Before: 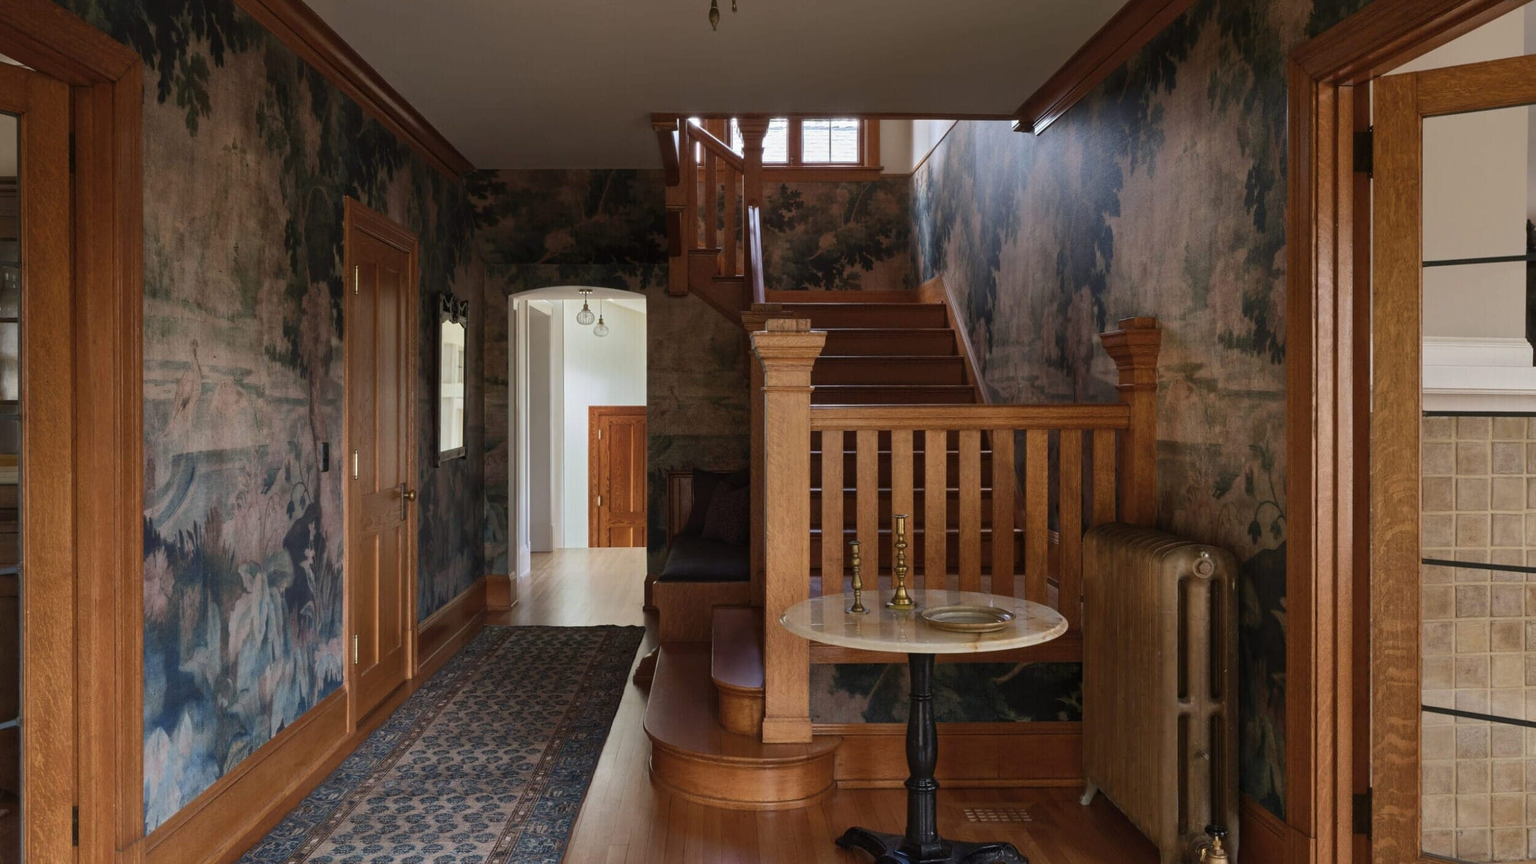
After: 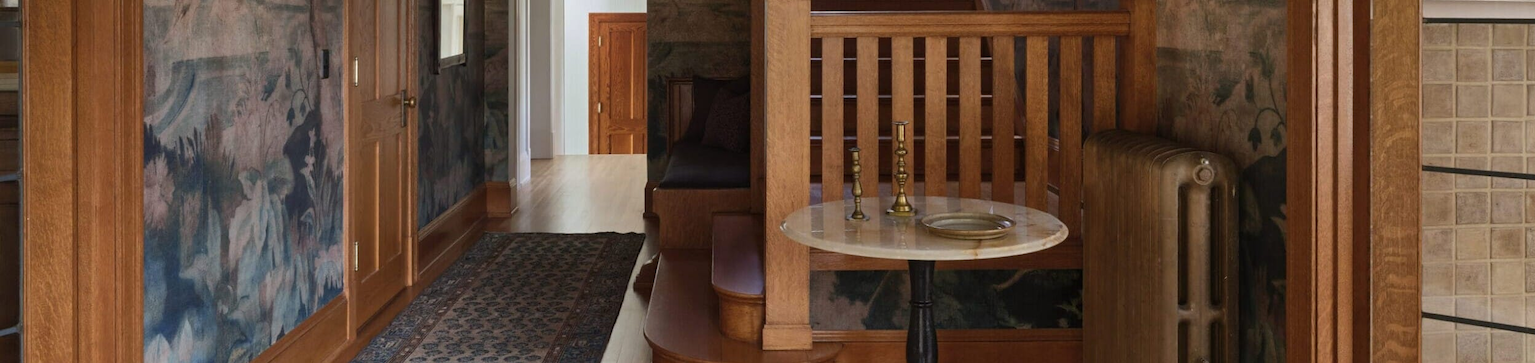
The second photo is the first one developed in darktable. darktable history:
crop: top 45.551%, bottom 12.262%
tone equalizer: on, module defaults
